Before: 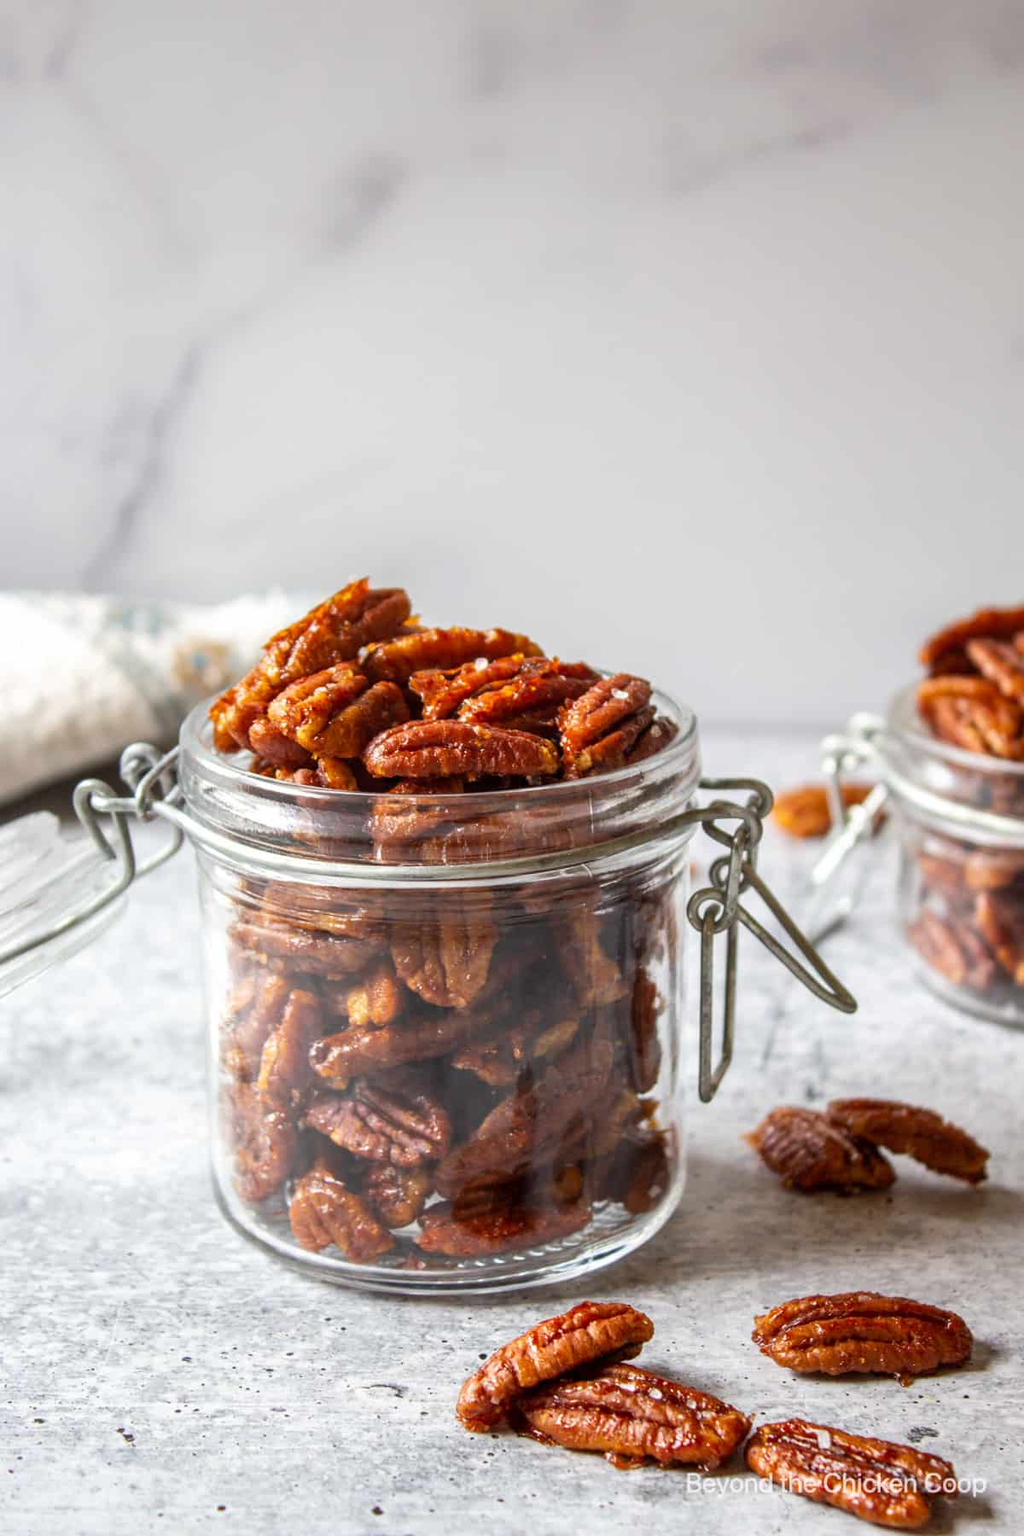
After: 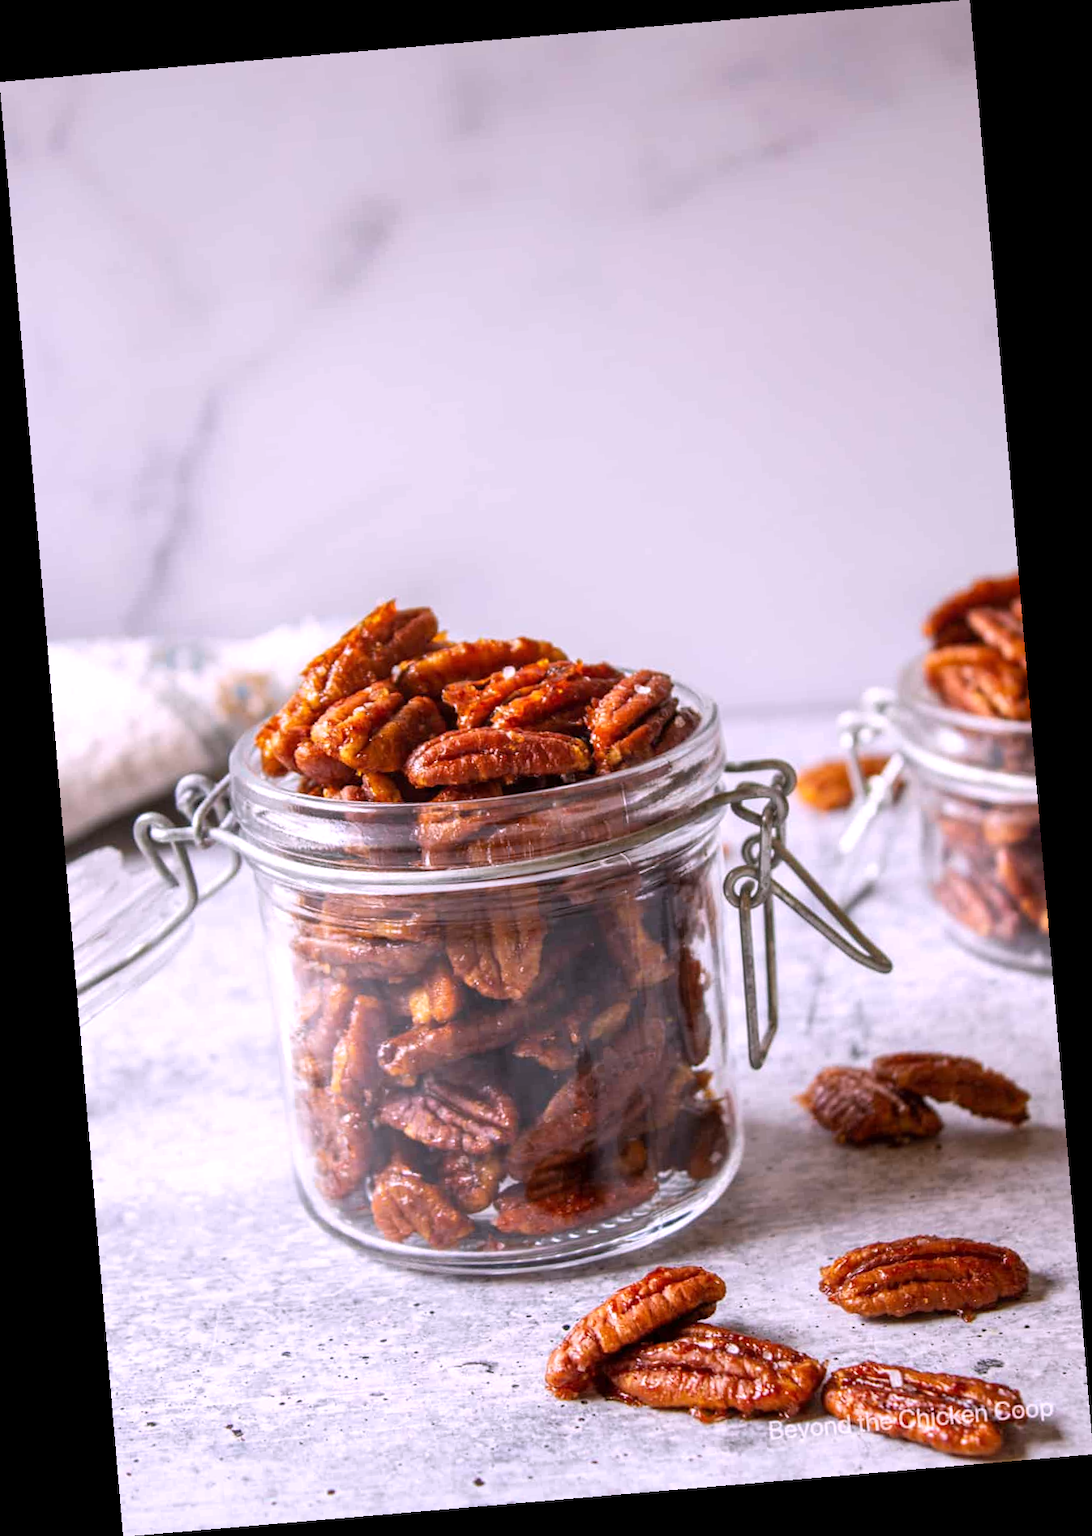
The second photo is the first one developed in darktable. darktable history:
rotate and perspective: rotation -4.86°, automatic cropping off
white balance: red 1.066, blue 1.119
